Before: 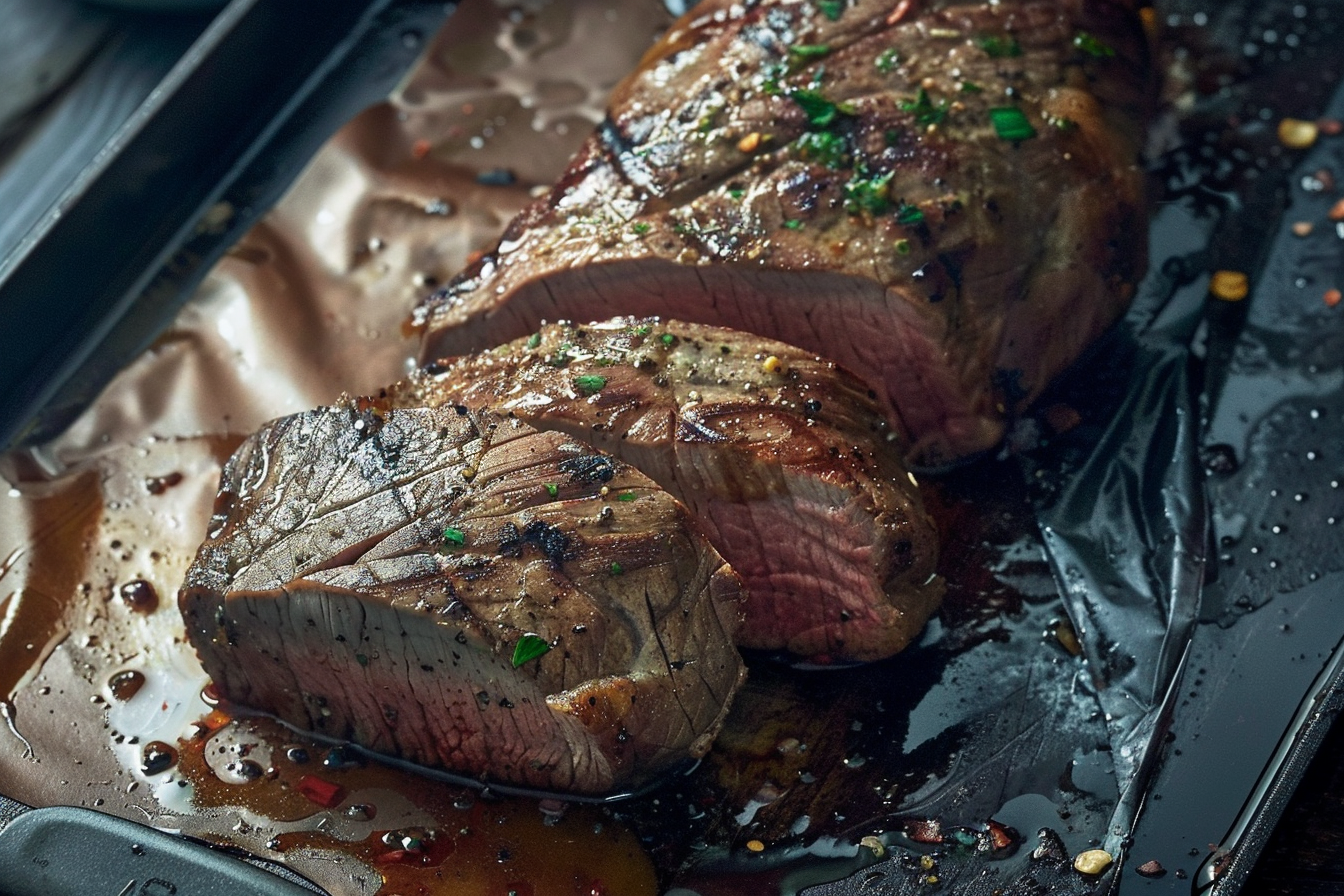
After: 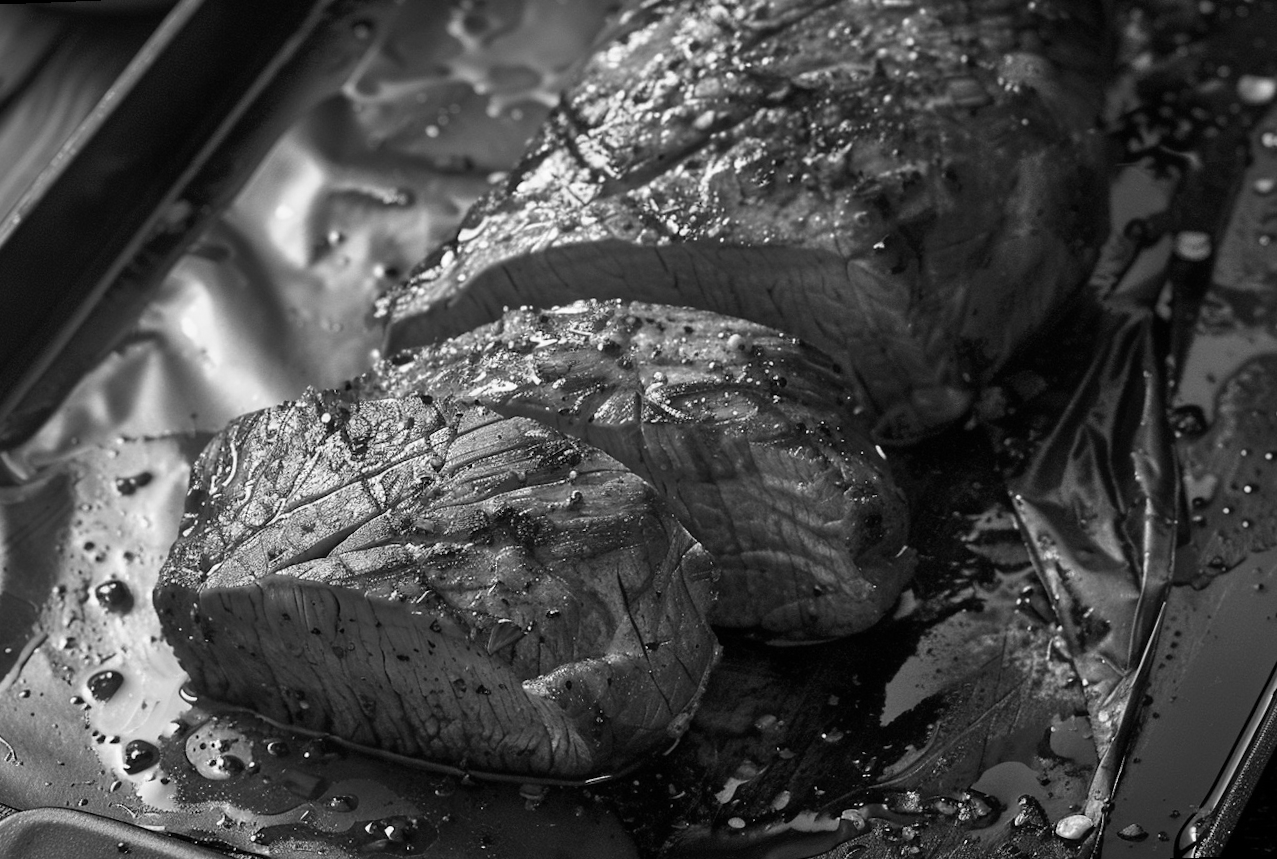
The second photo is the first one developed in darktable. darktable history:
rotate and perspective: rotation -2.12°, lens shift (vertical) 0.009, lens shift (horizontal) -0.008, automatic cropping original format, crop left 0.036, crop right 0.964, crop top 0.05, crop bottom 0.959
monochrome: a 32, b 64, size 2.3, highlights 1
